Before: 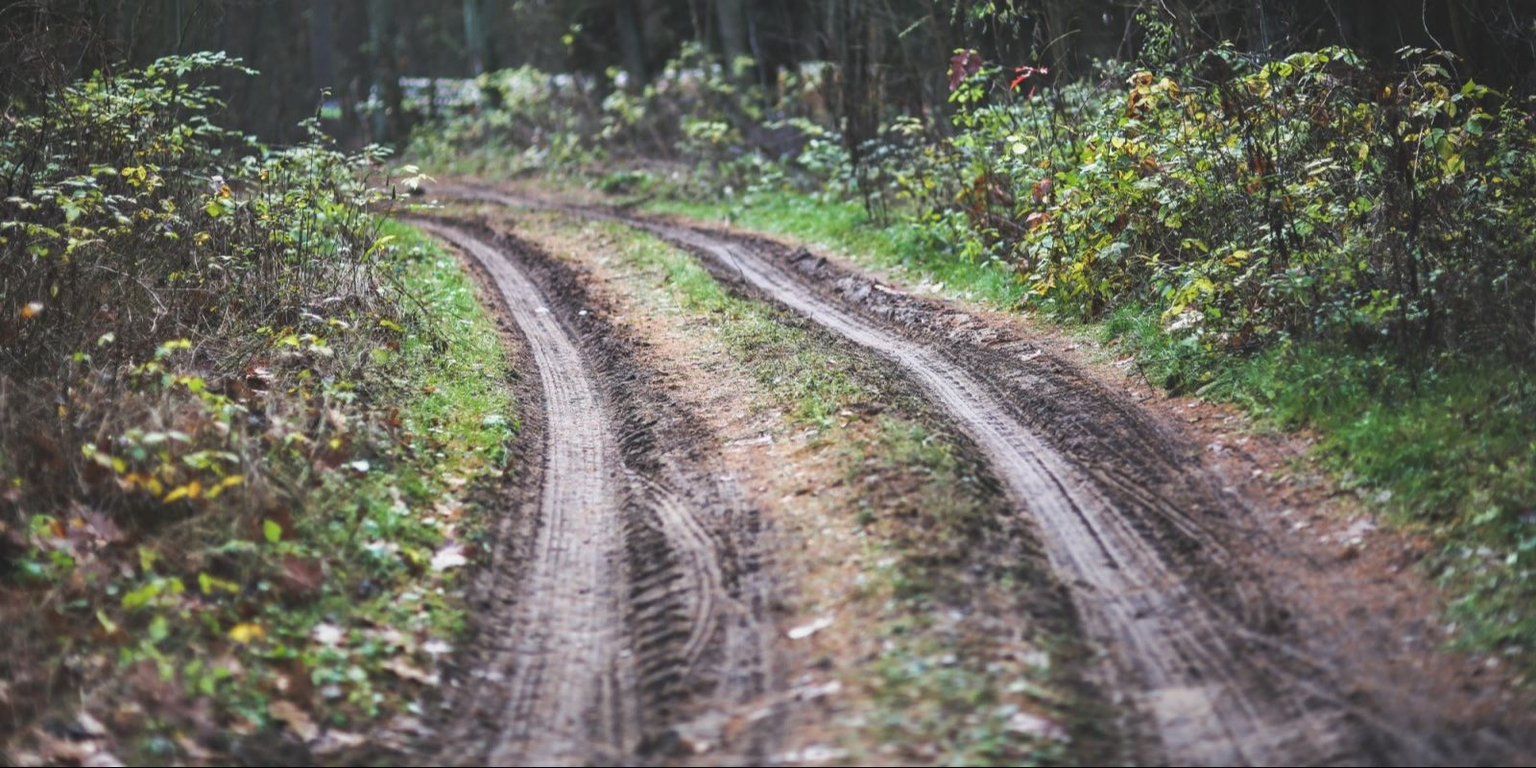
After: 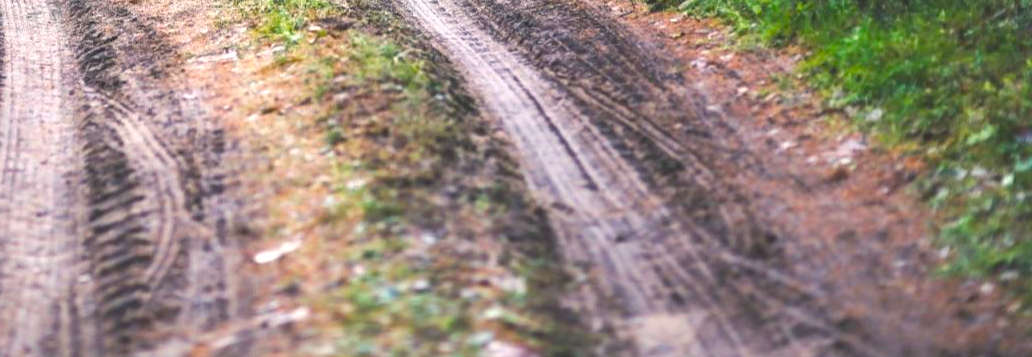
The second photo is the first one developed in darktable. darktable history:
color balance rgb: highlights gain › chroma 1.6%, highlights gain › hue 55.83°, linear chroma grading › global chroma 10.158%, perceptual saturation grading › global saturation 30.152%, perceptual brilliance grading › global brilliance 10.251%, perceptual brilliance grading › shadows 15.144%
crop and rotate: left 35.487%, top 50.459%, bottom 4.828%
